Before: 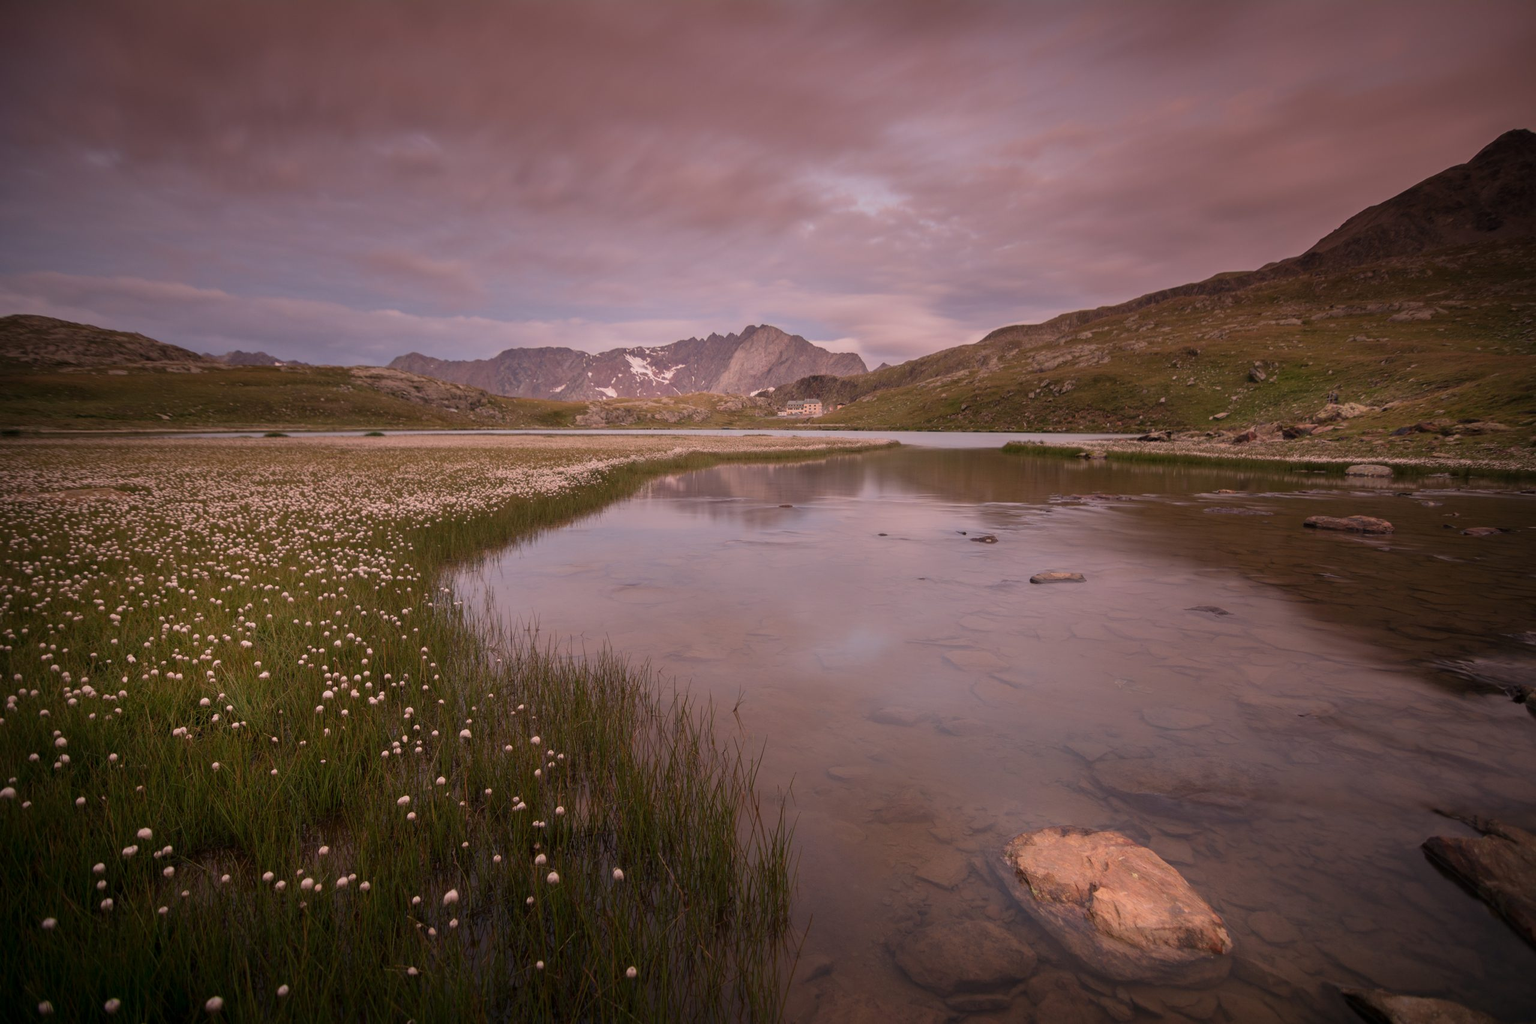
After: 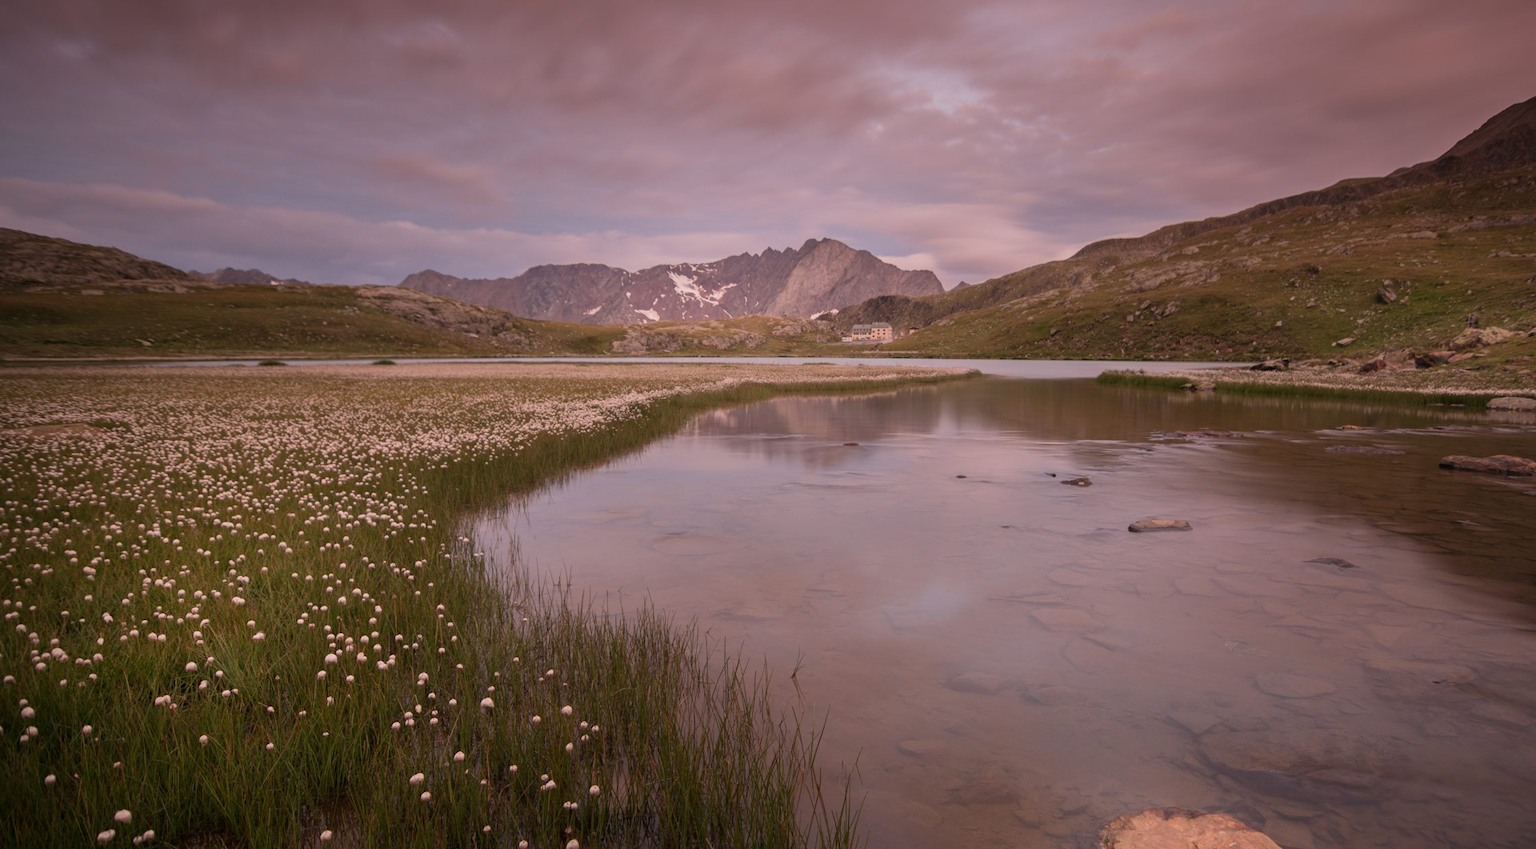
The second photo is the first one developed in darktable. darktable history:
crop and rotate: left 2.383%, top 11.294%, right 9.557%, bottom 15.608%
